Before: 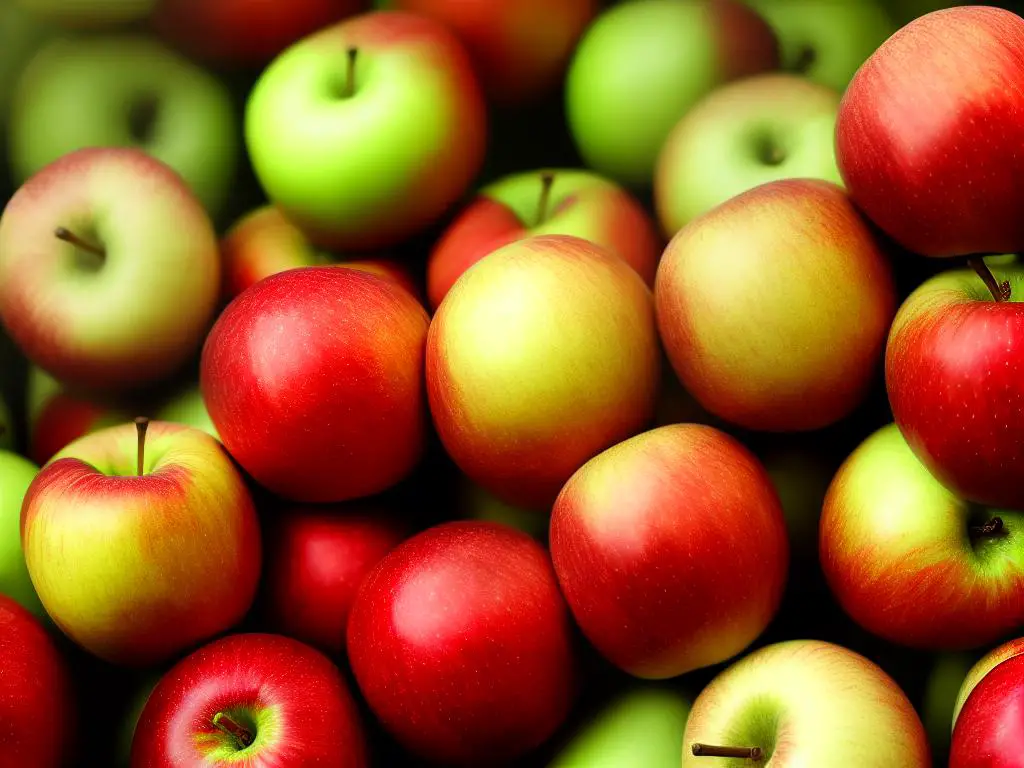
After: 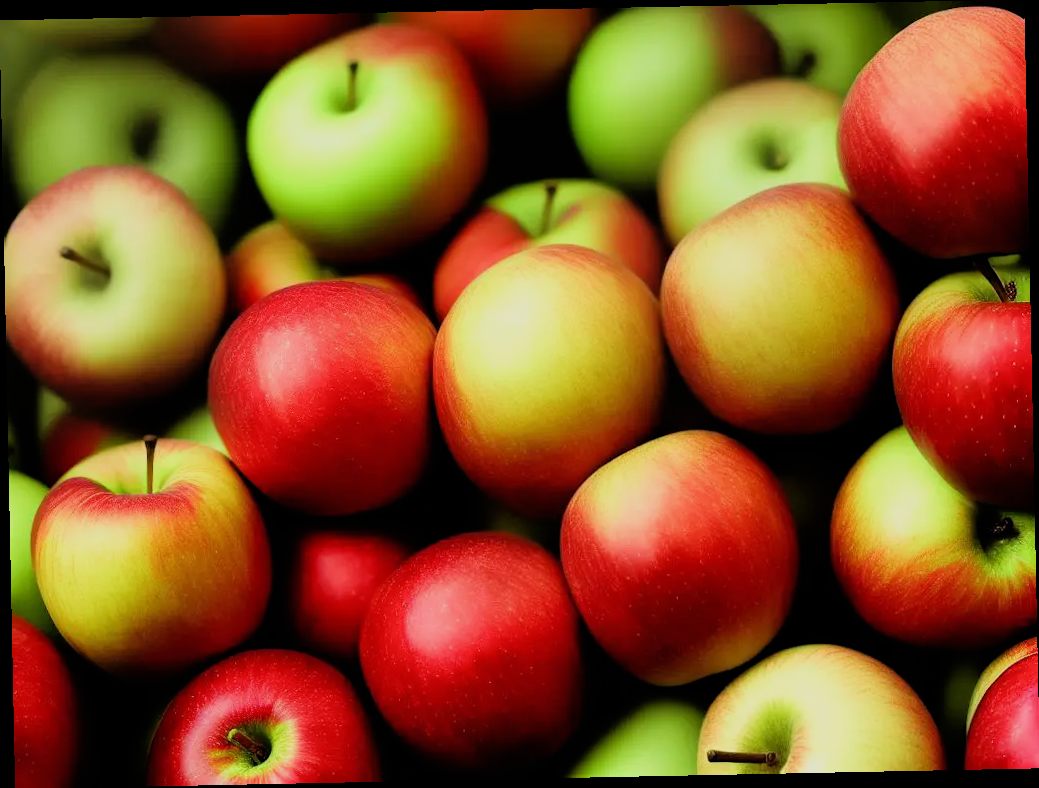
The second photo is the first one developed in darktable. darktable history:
rotate and perspective: rotation -1.17°, automatic cropping off
tone equalizer: on, module defaults
filmic rgb: black relative exposure -7.75 EV, white relative exposure 4.4 EV, threshold 3 EV, hardness 3.76, latitude 50%, contrast 1.1, color science v5 (2021), contrast in shadows safe, contrast in highlights safe, enable highlight reconstruction true
